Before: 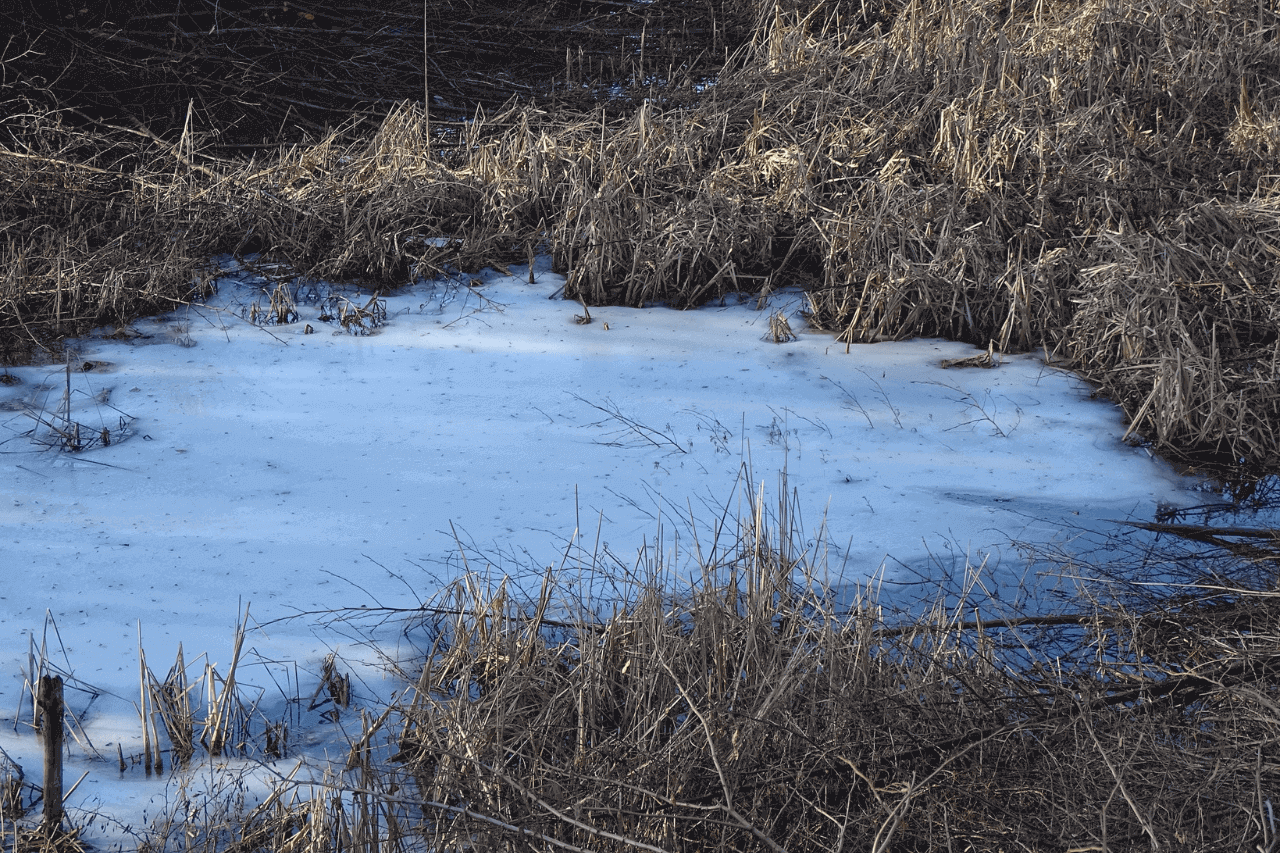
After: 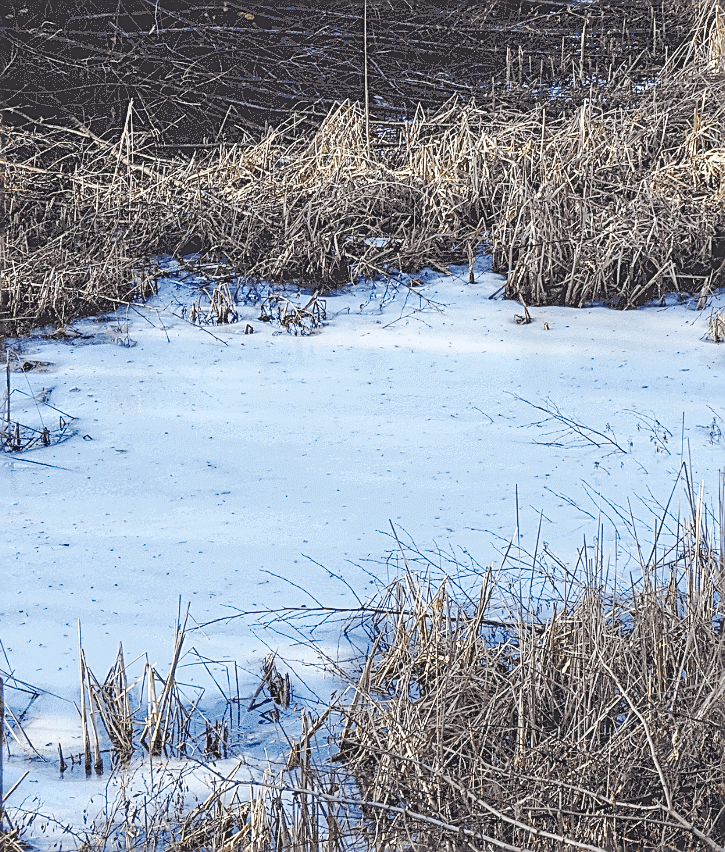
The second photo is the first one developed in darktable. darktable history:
crop: left 4.705%, right 38.648%
local contrast: on, module defaults
levels: levels [0, 0.478, 1]
base curve: curves: ch0 [(0, 0.007) (0.028, 0.063) (0.121, 0.311) (0.46, 0.743) (0.859, 0.957) (1, 1)], preserve colors none
sharpen: amount 0.986
shadows and highlights: shadows 20.4, highlights -20.73, soften with gaussian
